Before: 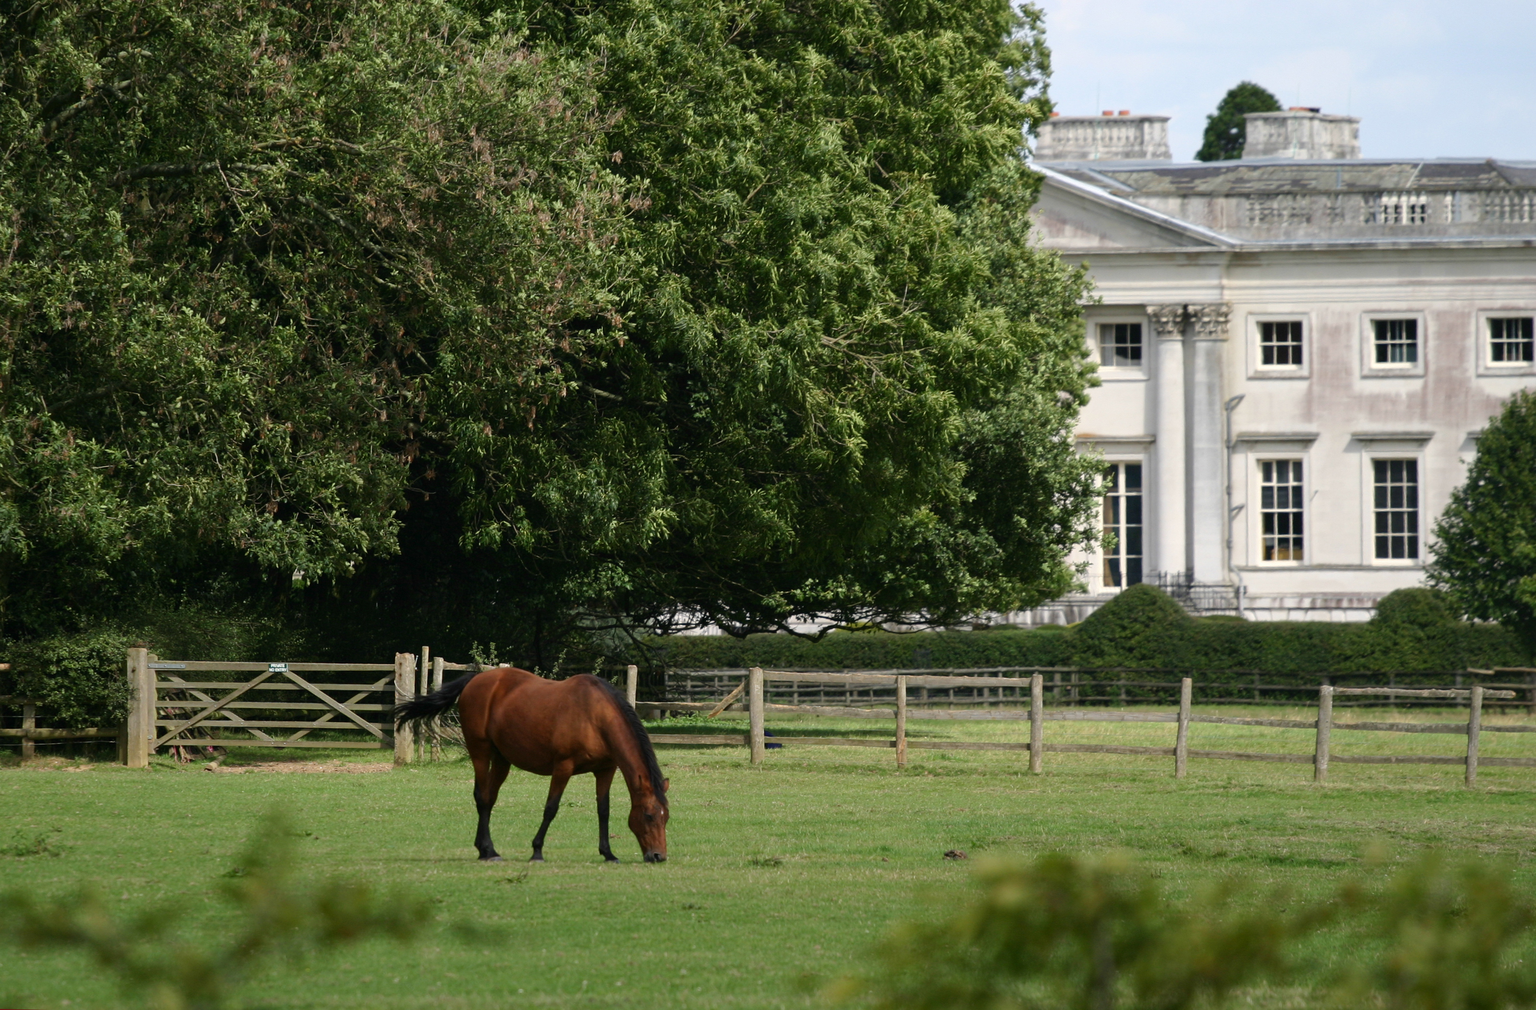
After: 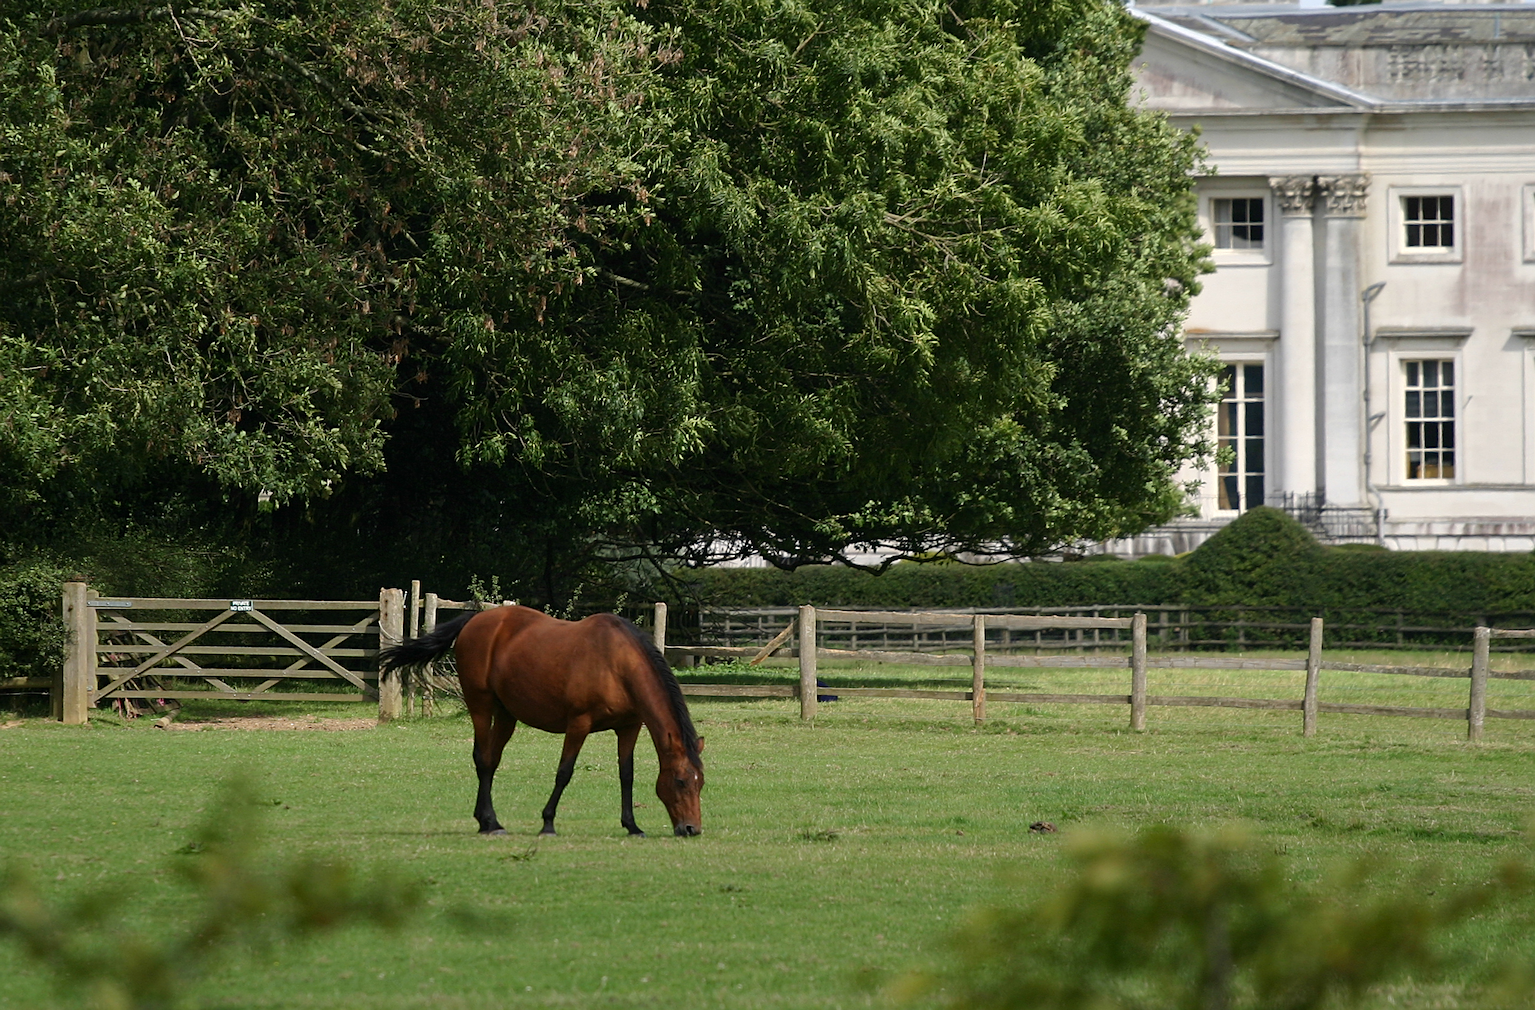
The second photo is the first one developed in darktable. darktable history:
tone equalizer: -8 EV -0.55 EV
sharpen: on, module defaults
crop and rotate: left 4.842%, top 15.51%, right 10.668%
